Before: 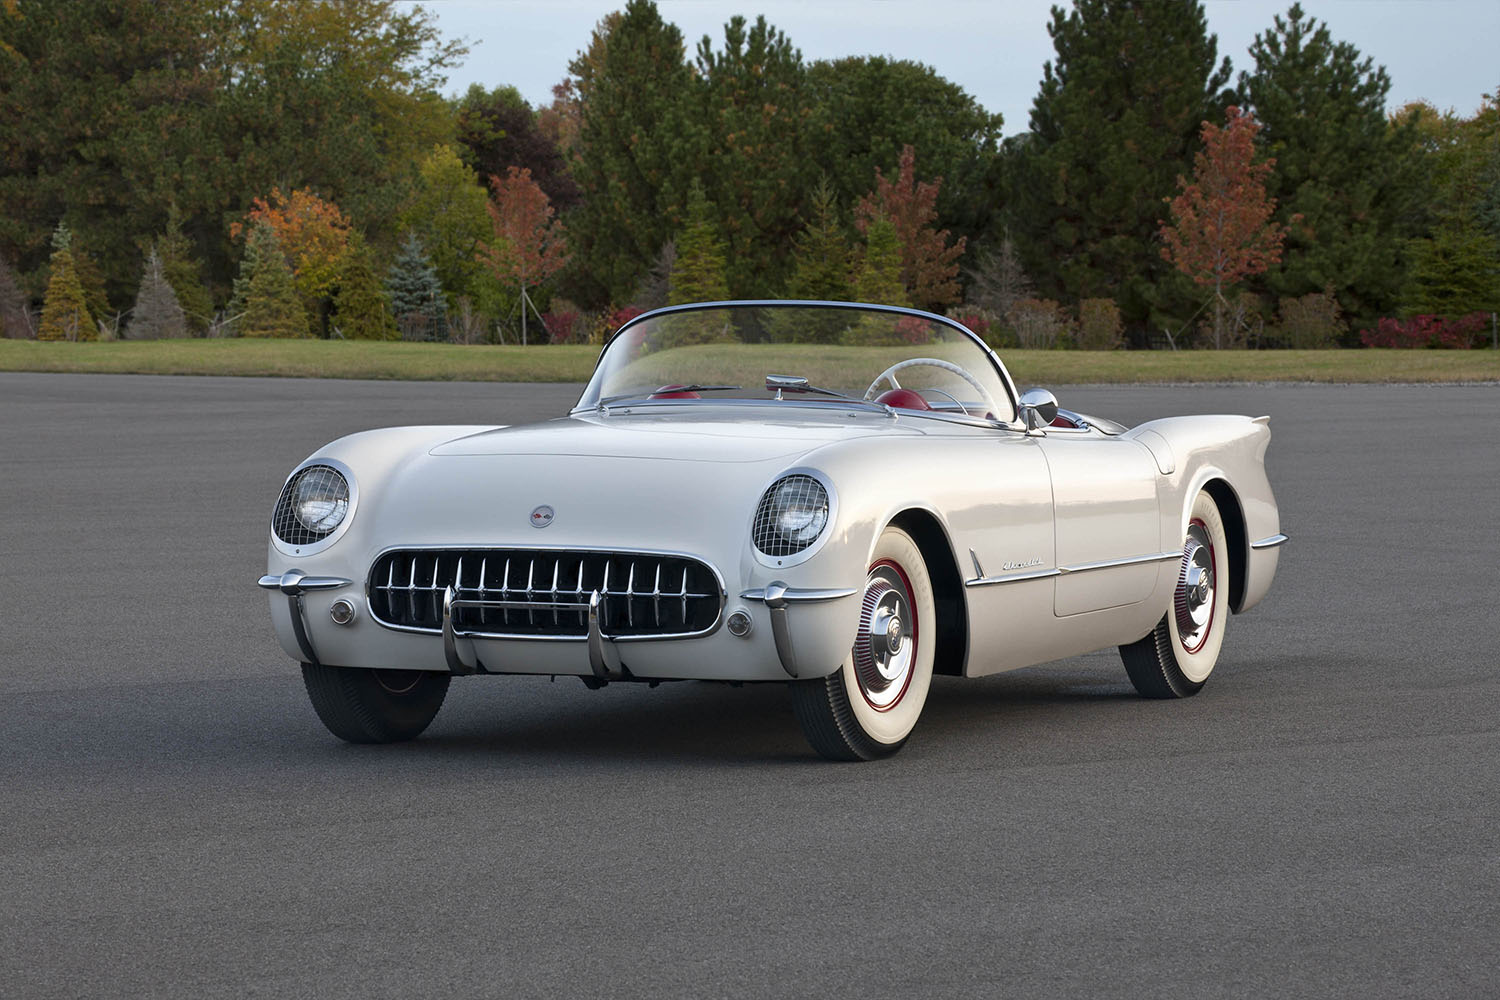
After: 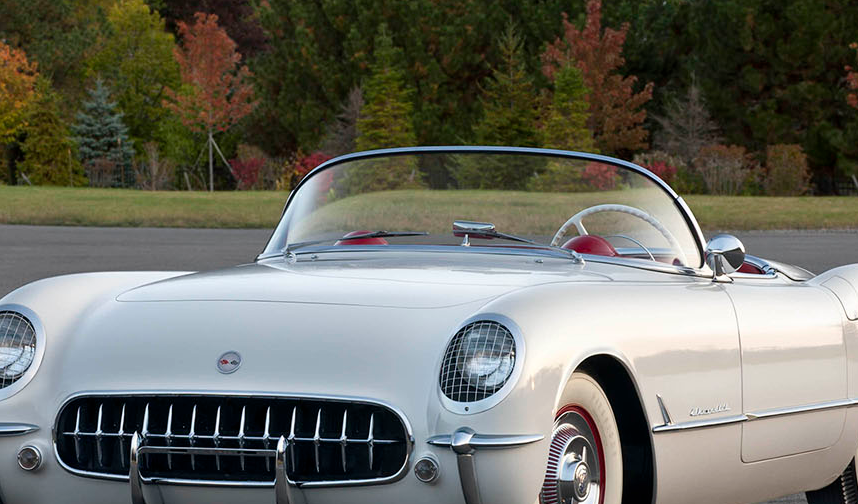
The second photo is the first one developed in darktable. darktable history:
crop: left 20.932%, top 15.471%, right 21.848%, bottom 34.081%
contrast brightness saturation: contrast 0.07
